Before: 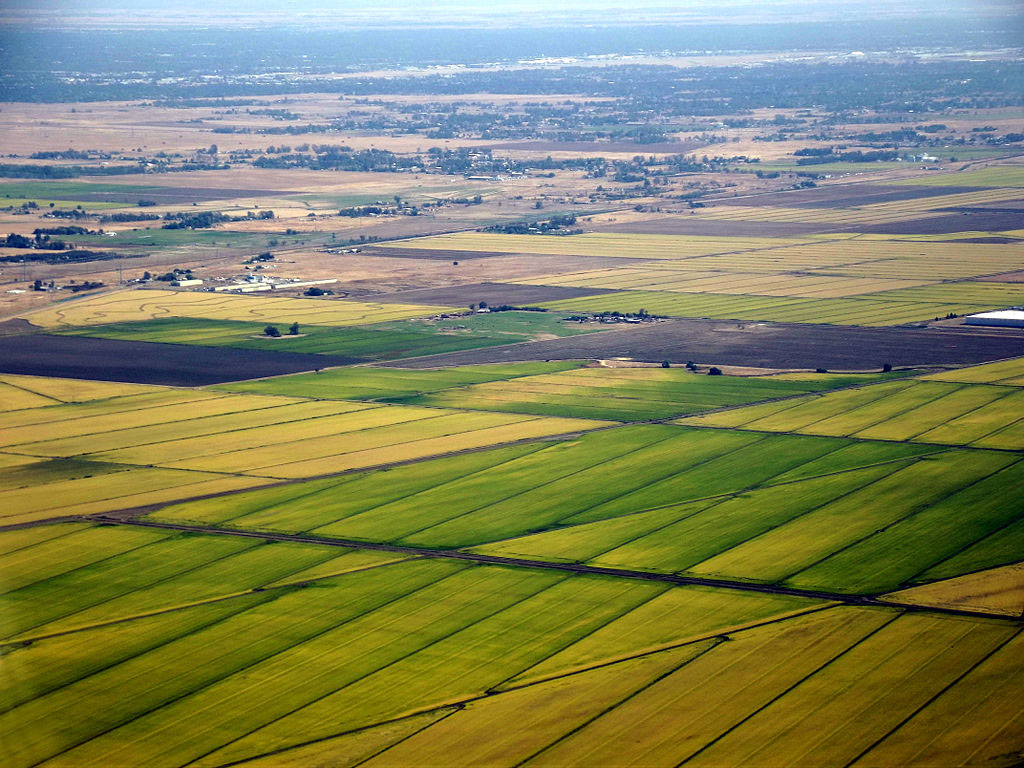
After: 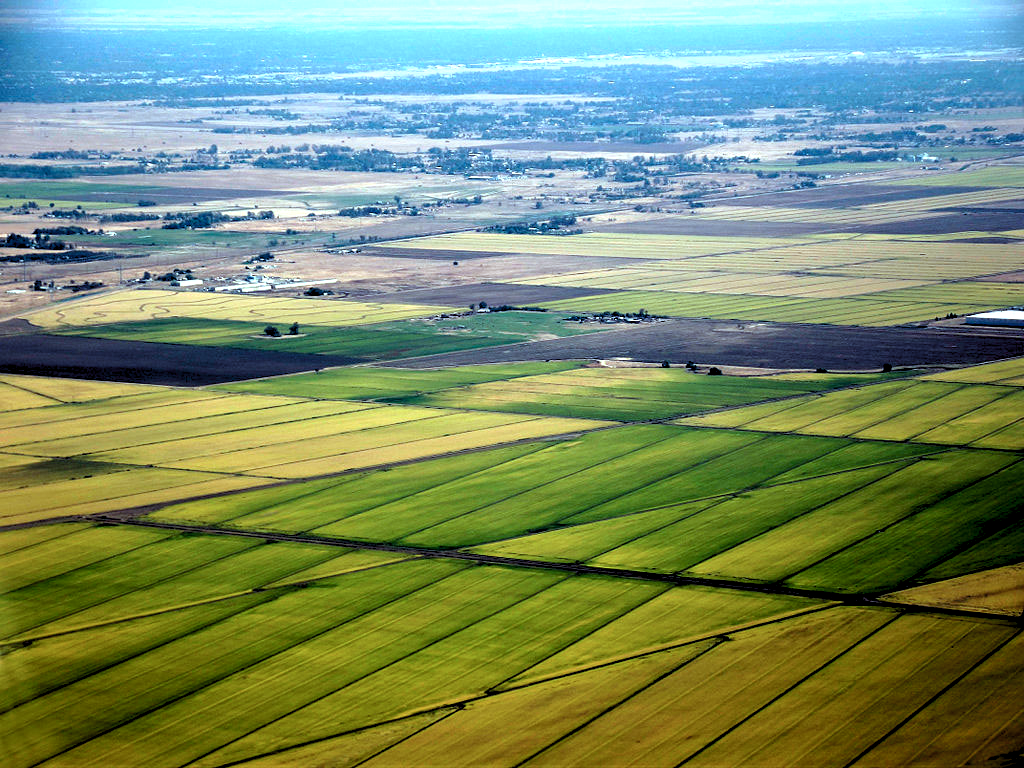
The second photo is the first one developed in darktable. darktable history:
color balance rgb: power › luminance -3.975%, power › chroma 0.566%, power › hue 42.62°, perceptual saturation grading › global saturation 0.325%
color correction: highlights a* -11.29, highlights b* -15.17
exposure: black level correction 0.009, exposure 0.109 EV, compensate highlight preservation false
levels: levels [0.055, 0.477, 0.9]
